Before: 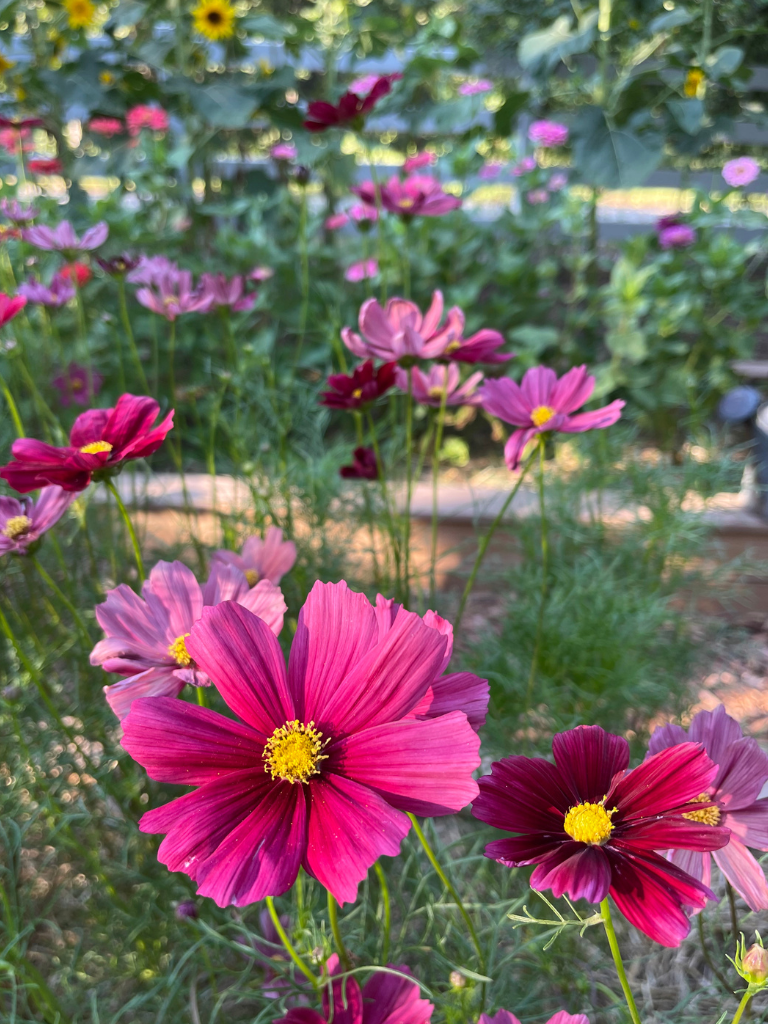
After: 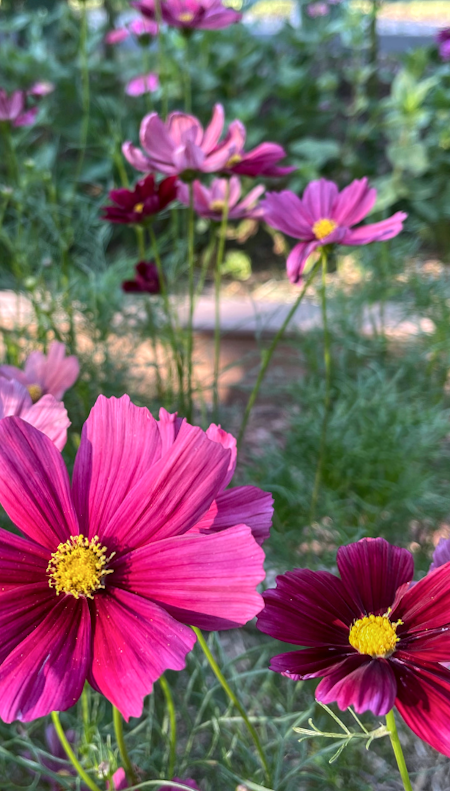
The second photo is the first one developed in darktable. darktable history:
crop and rotate: left 28.256%, top 17.734%, right 12.656%, bottom 3.573%
rotate and perspective: rotation -0.45°, automatic cropping original format, crop left 0.008, crop right 0.992, crop top 0.012, crop bottom 0.988
color calibration: illuminant as shot in camera, x 0.358, y 0.373, temperature 4628.91 K
local contrast: on, module defaults
